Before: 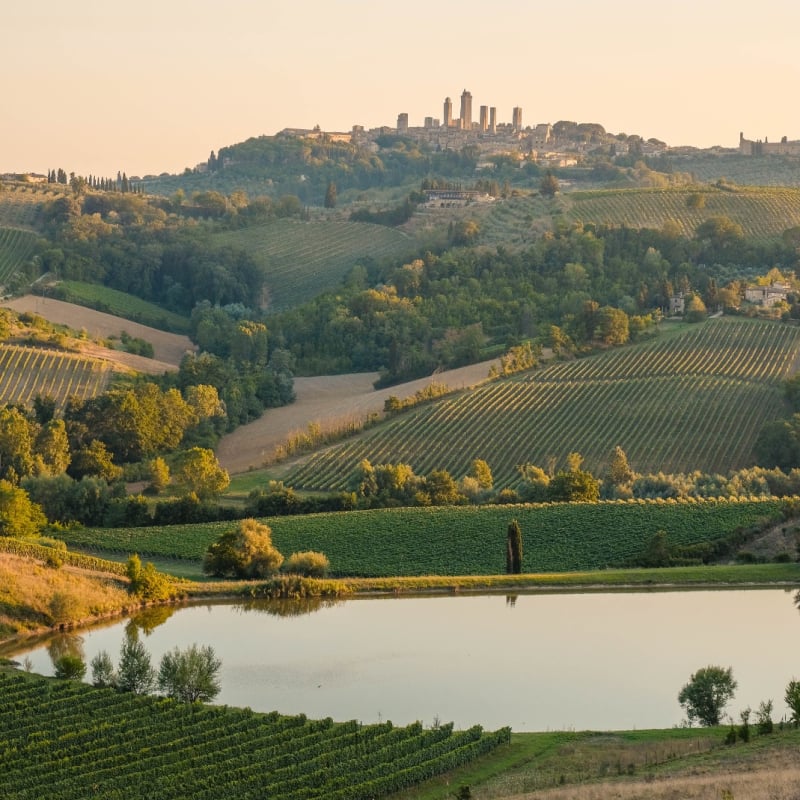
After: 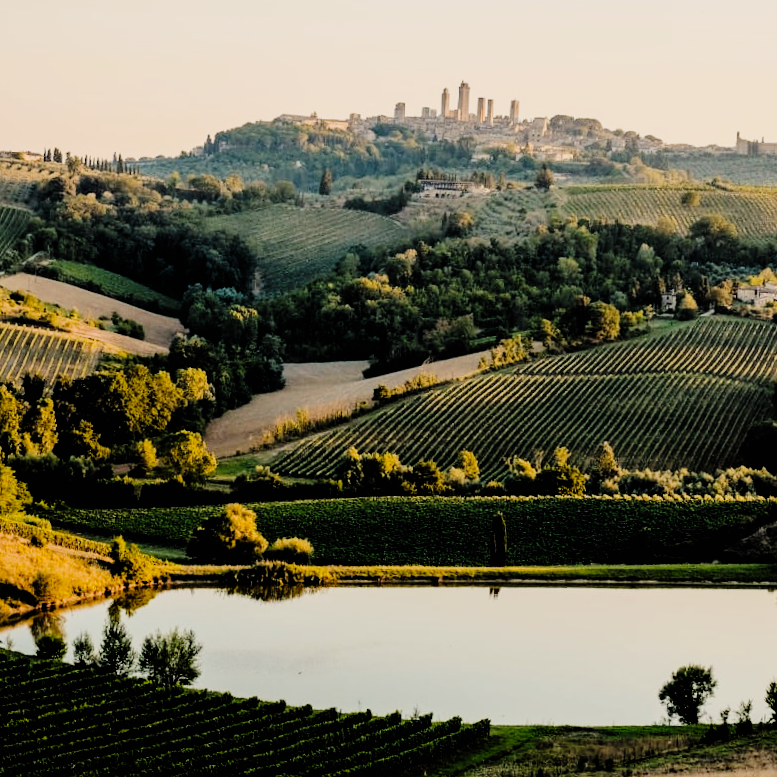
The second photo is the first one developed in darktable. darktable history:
filmic rgb: black relative exposure -4.14 EV, white relative exposure 5.1 EV, hardness 2.11, contrast 1.165
rgb levels: levels [[0.034, 0.472, 0.904], [0, 0.5, 1], [0, 0.5, 1]]
crop and rotate: angle -1.69°
tone curve: curves: ch0 [(0, 0) (0.003, 0.003) (0.011, 0.005) (0.025, 0.008) (0.044, 0.012) (0.069, 0.02) (0.1, 0.031) (0.136, 0.047) (0.177, 0.088) (0.224, 0.141) (0.277, 0.222) (0.335, 0.32) (0.399, 0.422) (0.468, 0.523) (0.543, 0.623) (0.623, 0.716) (0.709, 0.796) (0.801, 0.88) (0.898, 0.958) (1, 1)], preserve colors none
